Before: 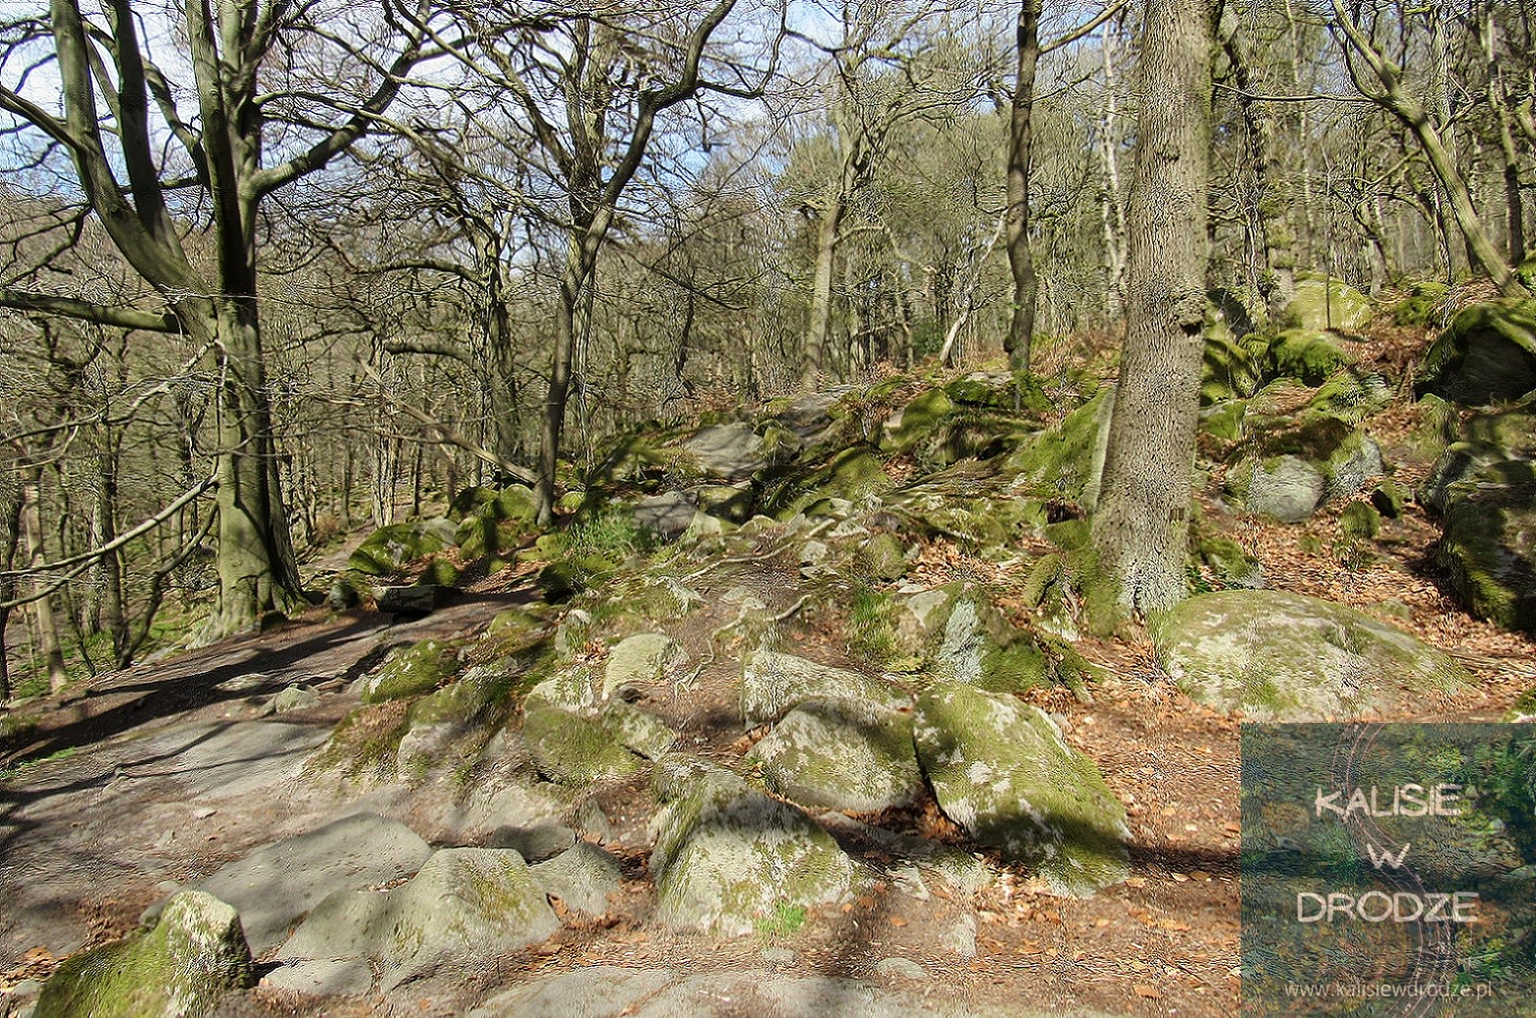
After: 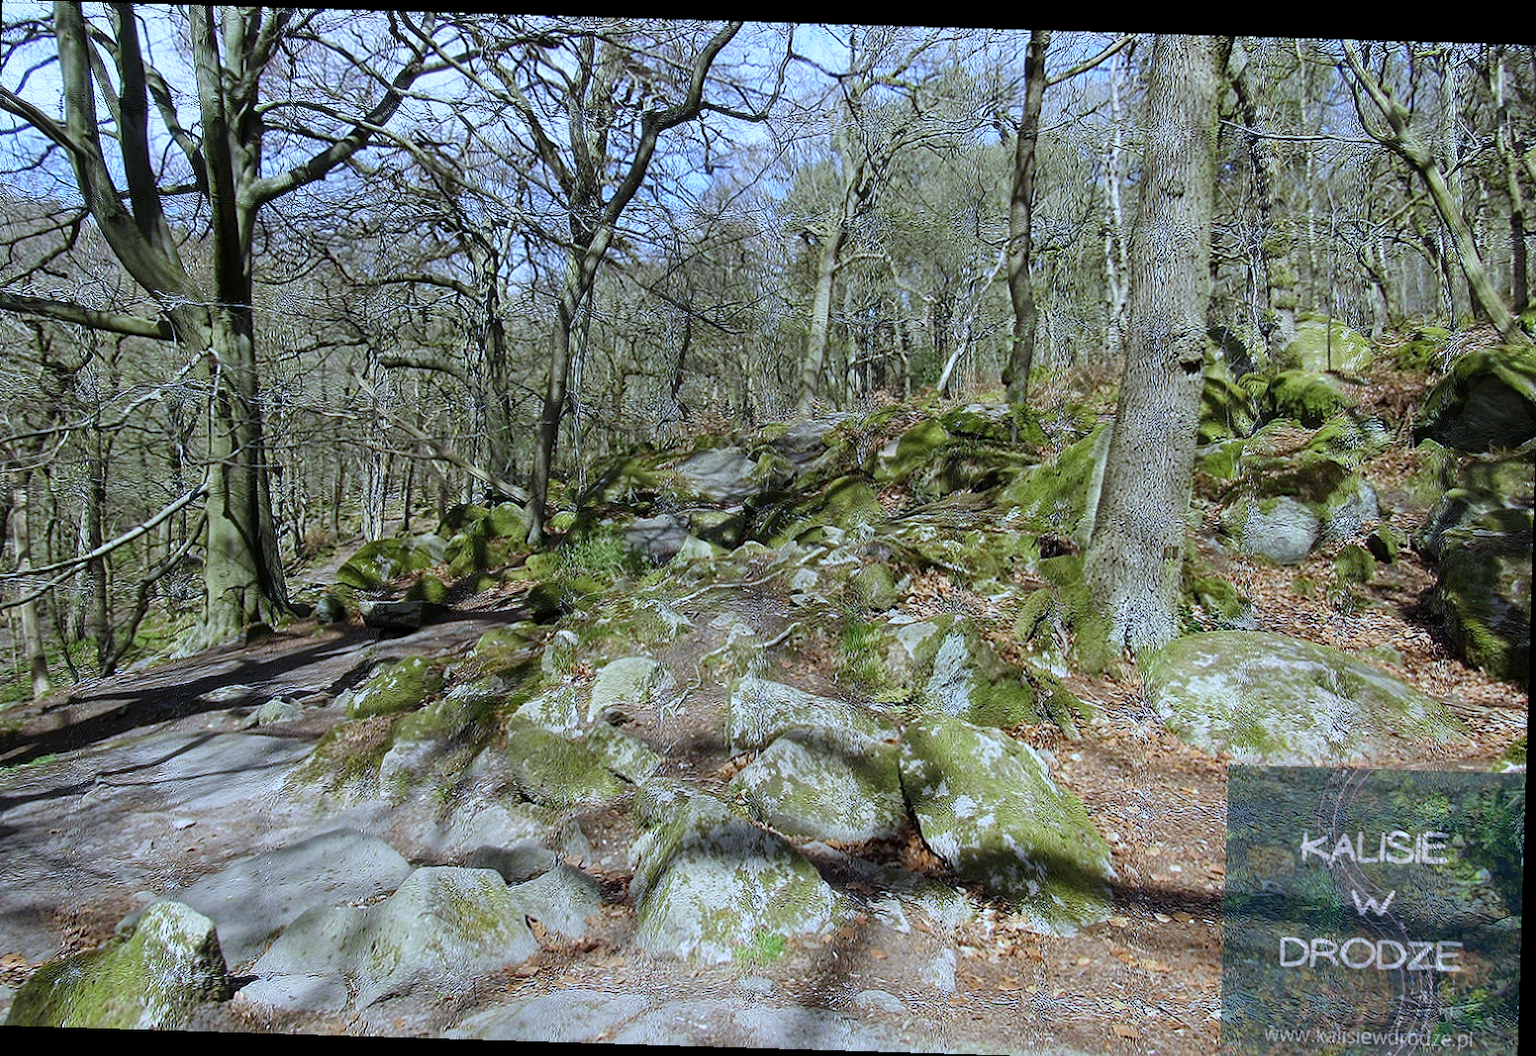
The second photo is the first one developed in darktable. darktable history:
rotate and perspective: rotation 1.72°, automatic cropping off
crop and rotate: left 1.774%, right 0.633%, bottom 1.28%
white balance: red 0.871, blue 1.249
